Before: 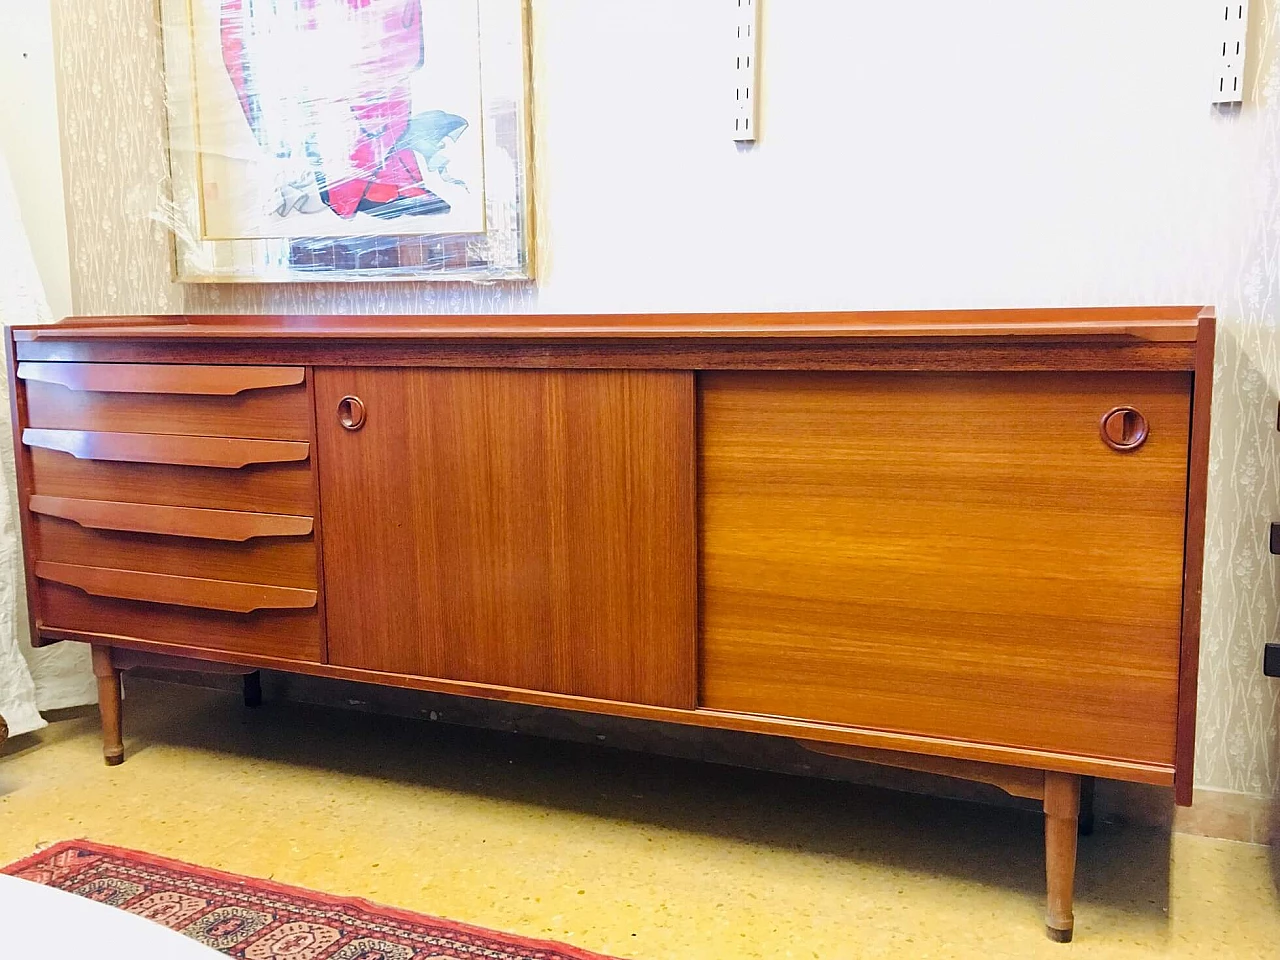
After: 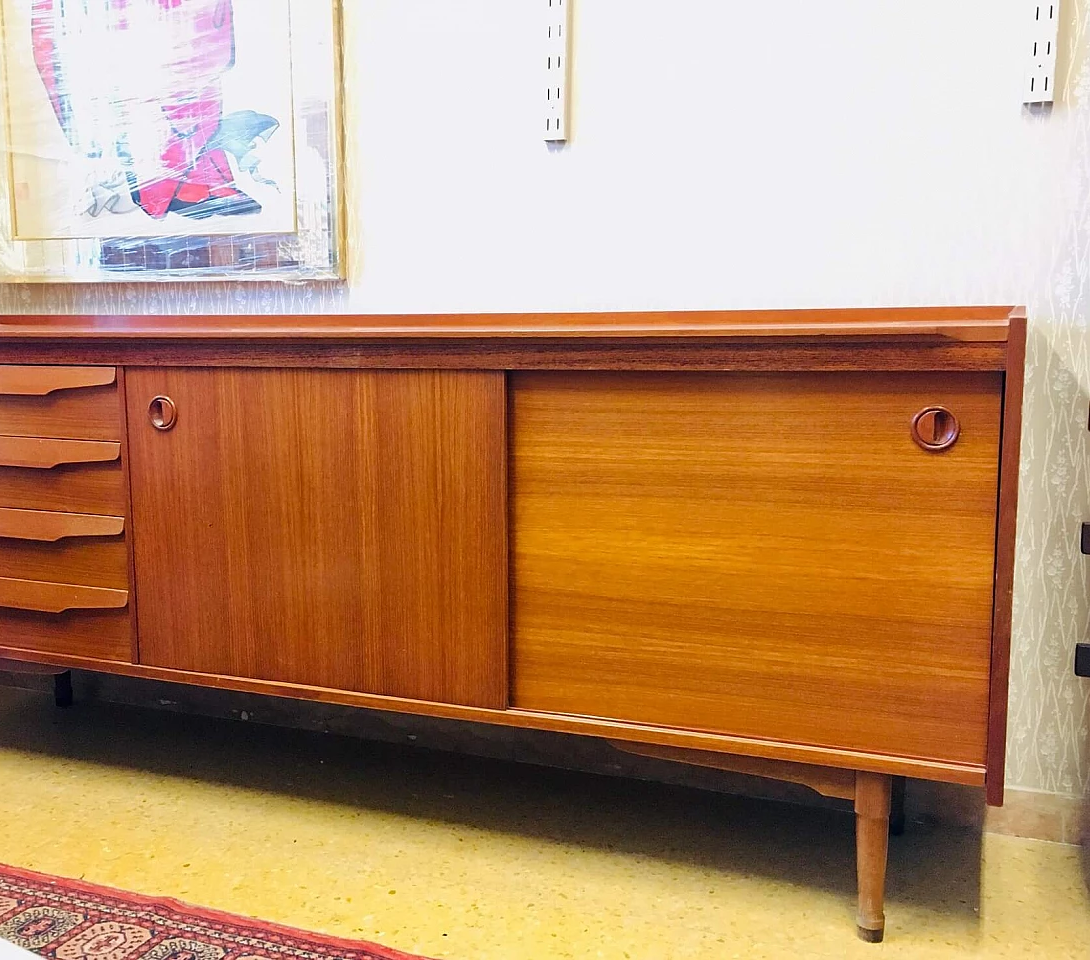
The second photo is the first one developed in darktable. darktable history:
crop and rotate: left 14.813%
